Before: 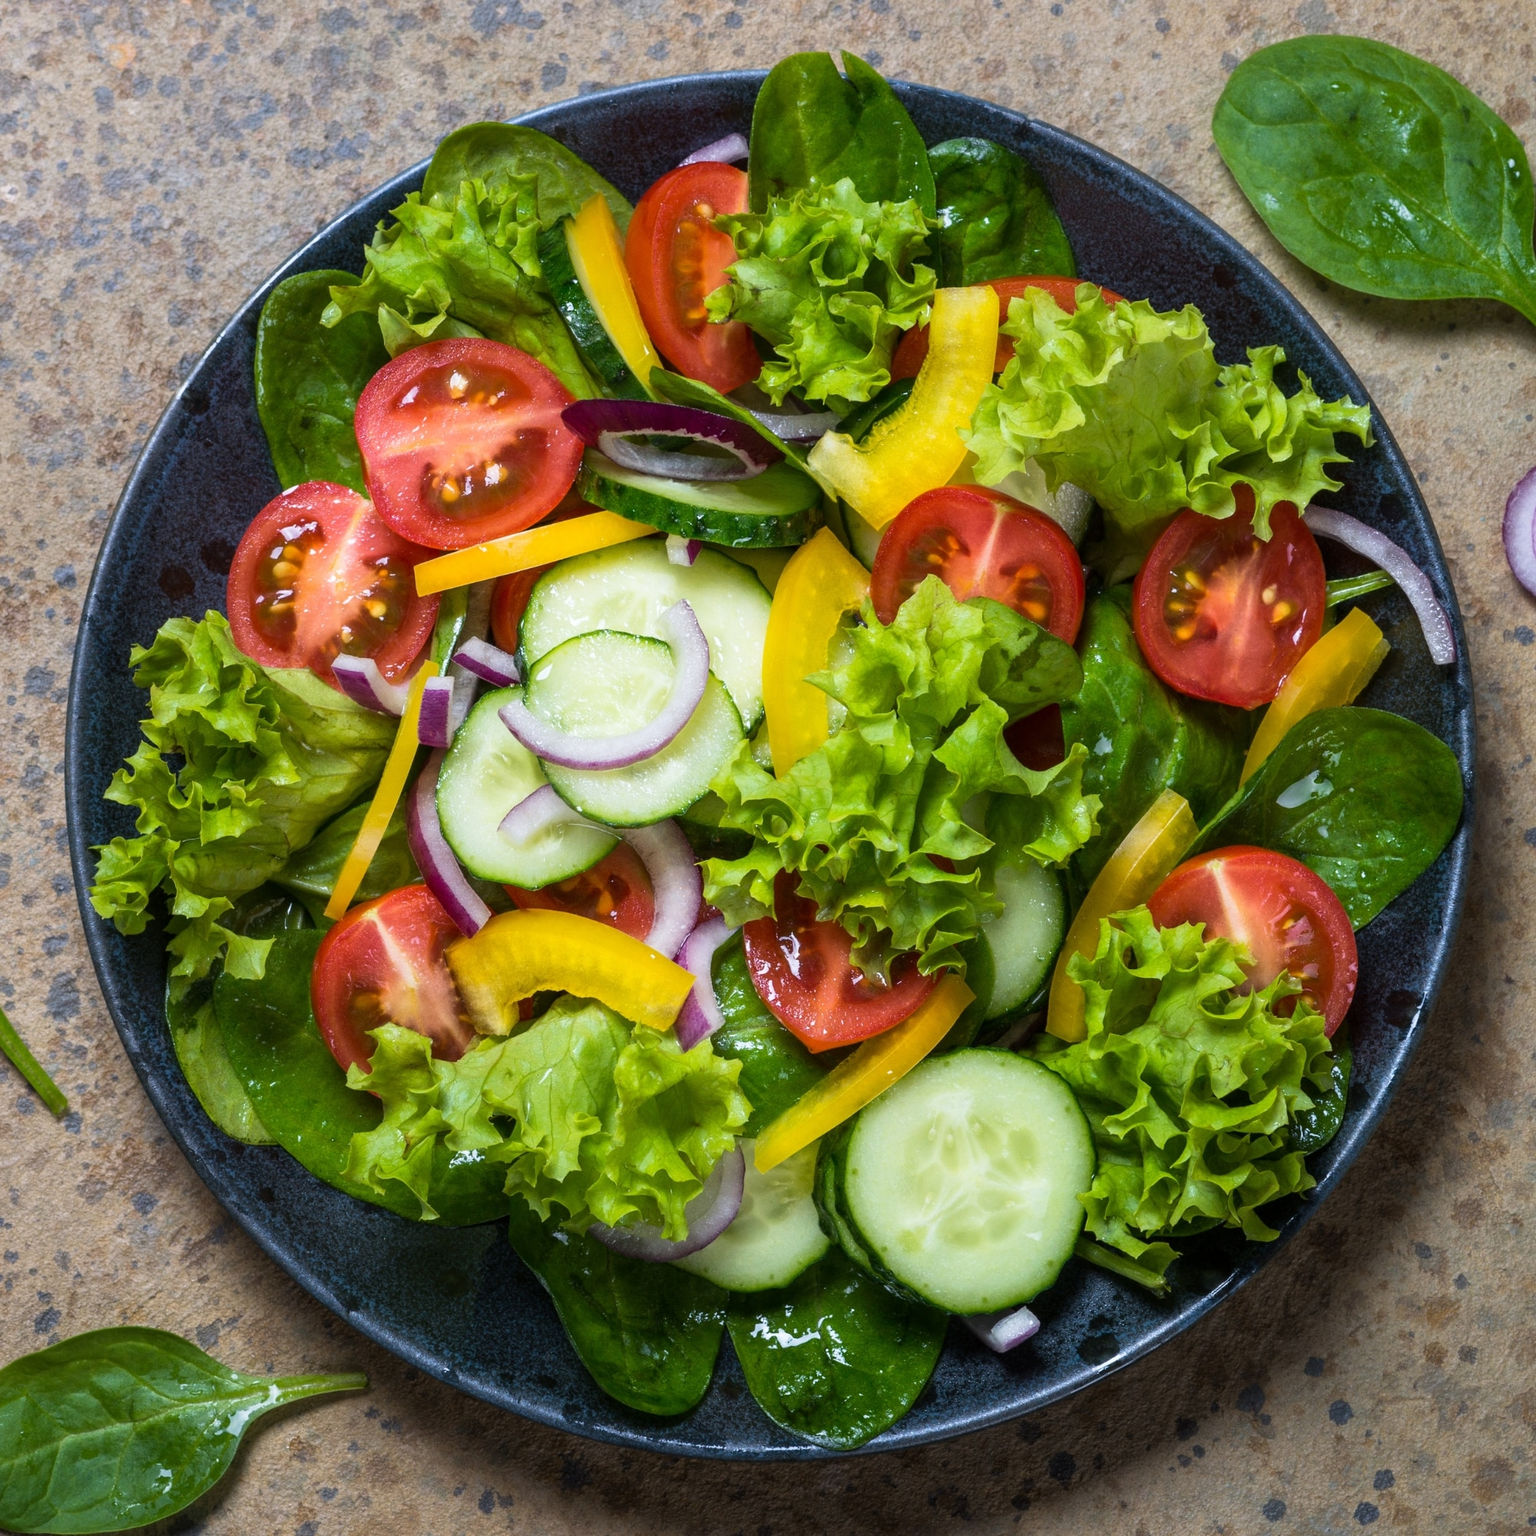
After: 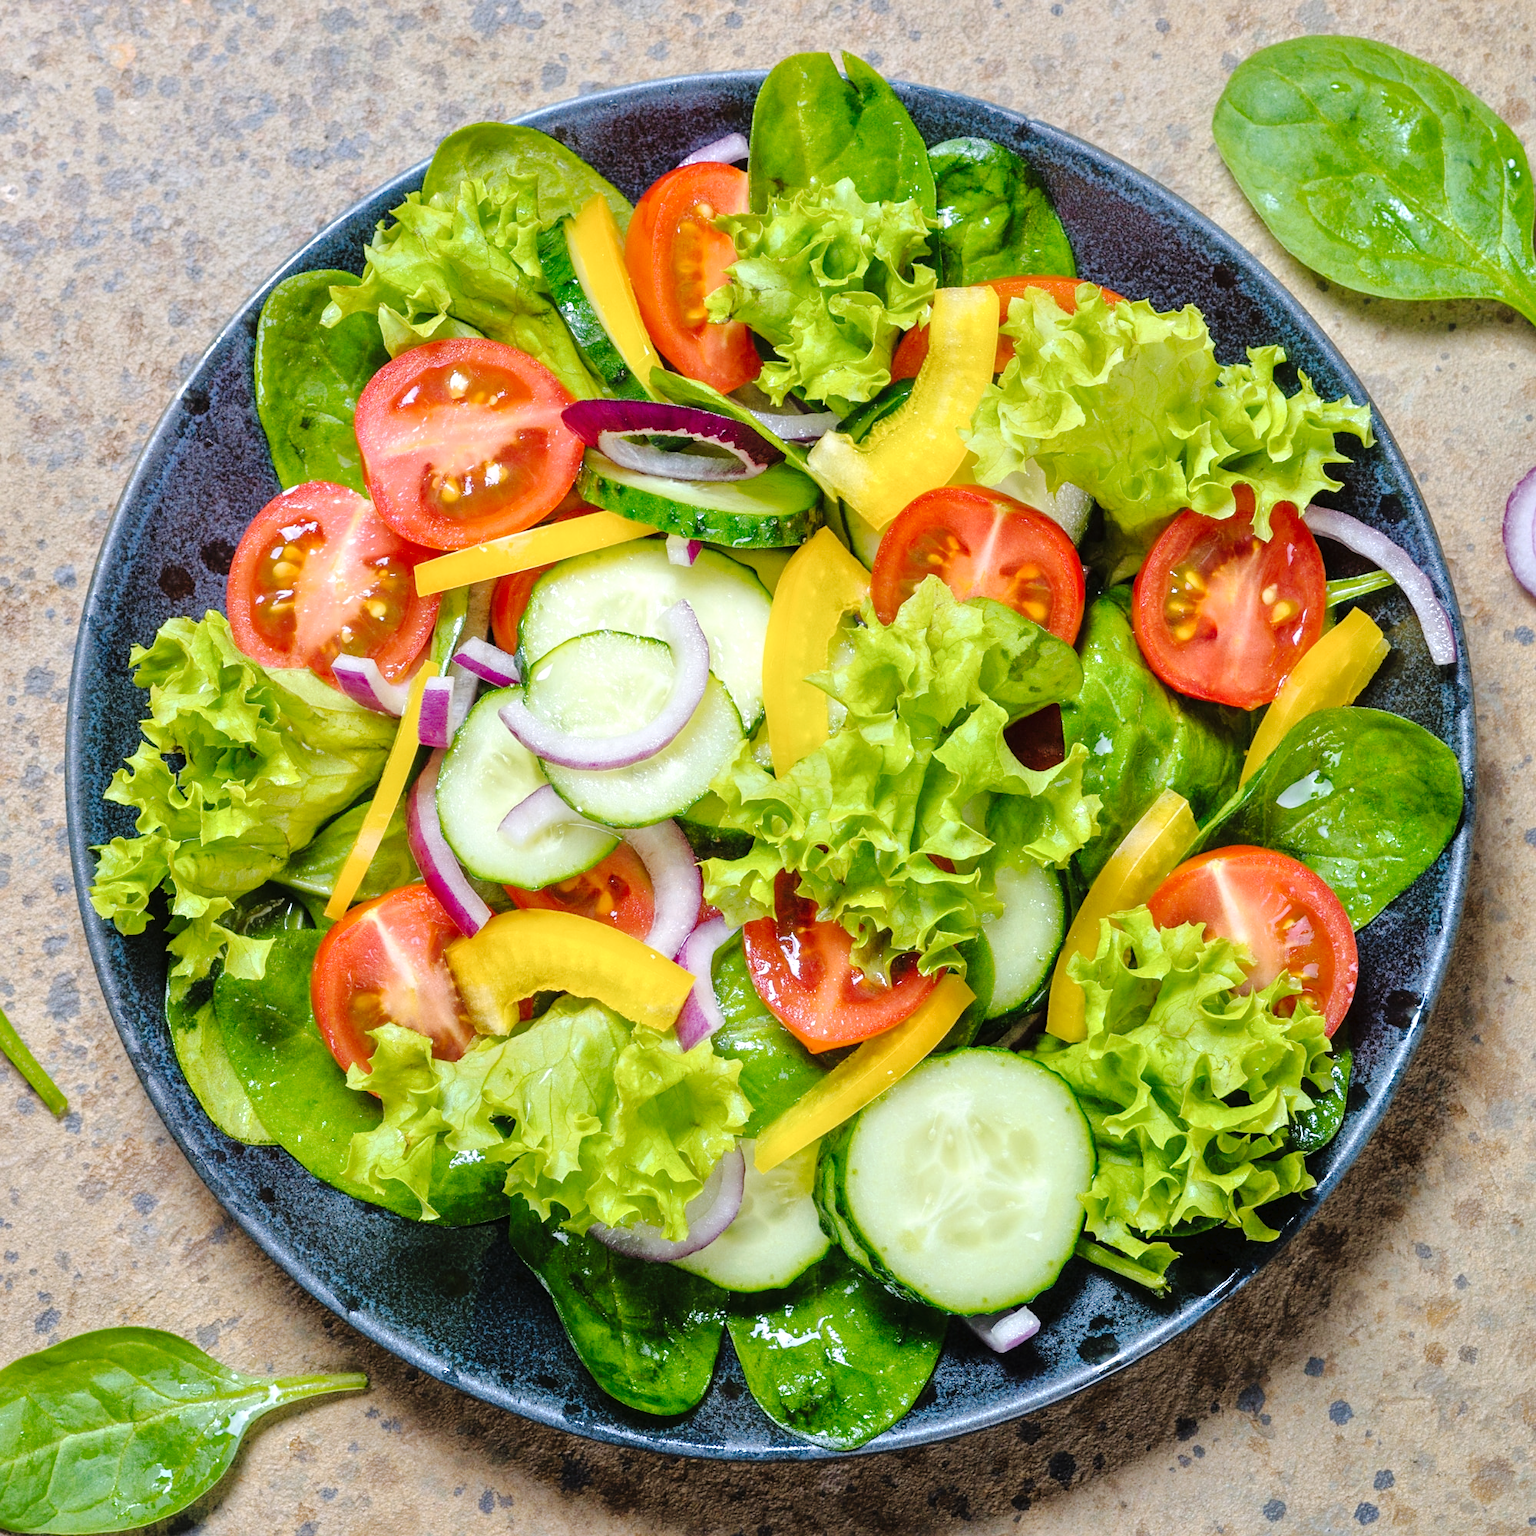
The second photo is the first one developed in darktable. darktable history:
tone curve: curves: ch0 [(0, 0) (0.003, 0.015) (0.011, 0.021) (0.025, 0.032) (0.044, 0.046) (0.069, 0.062) (0.1, 0.08) (0.136, 0.117) (0.177, 0.165) (0.224, 0.221) (0.277, 0.298) (0.335, 0.385) (0.399, 0.469) (0.468, 0.558) (0.543, 0.637) (0.623, 0.708) (0.709, 0.771) (0.801, 0.84) (0.898, 0.907) (1, 1)], preserve colors none
exposure: exposure 0.2 EV, compensate highlight preservation false
tone equalizer: -7 EV 0.15 EV, -6 EV 0.6 EV, -5 EV 1.15 EV, -4 EV 1.33 EV, -3 EV 1.15 EV, -2 EV 0.6 EV, -1 EV 0.15 EV, mask exposure compensation -0.5 EV
sharpen: amount 0.2
